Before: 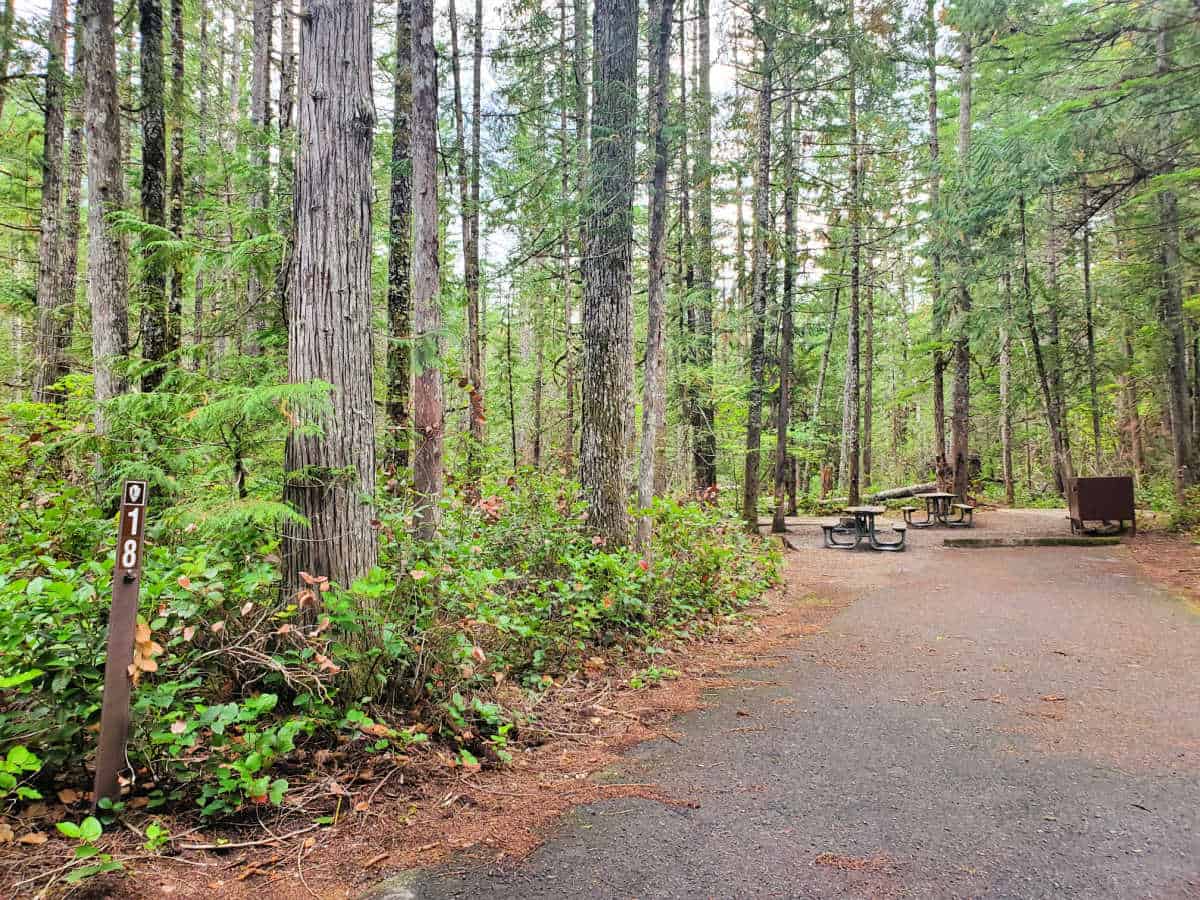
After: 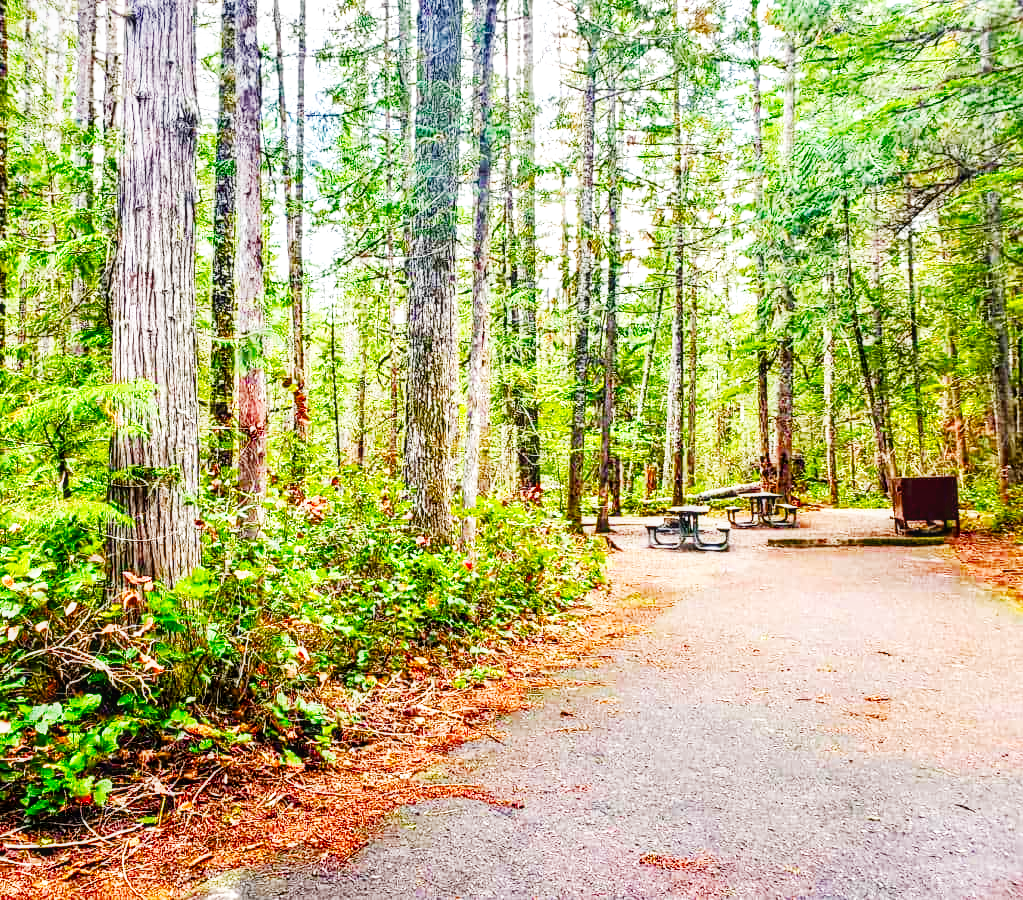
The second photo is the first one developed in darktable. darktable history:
color balance rgb: linear chroma grading › global chroma 0.627%, perceptual saturation grading › global saturation 35.164%, perceptual saturation grading › highlights -25.312%, perceptual saturation grading › shadows 50.123%, saturation formula JzAzBz (2021)
crop and rotate: left 14.74%
local contrast: on, module defaults
base curve: curves: ch0 [(0, 0) (0.007, 0.004) (0.027, 0.03) (0.046, 0.07) (0.207, 0.54) (0.442, 0.872) (0.673, 0.972) (1, 1)], preserve colors none
